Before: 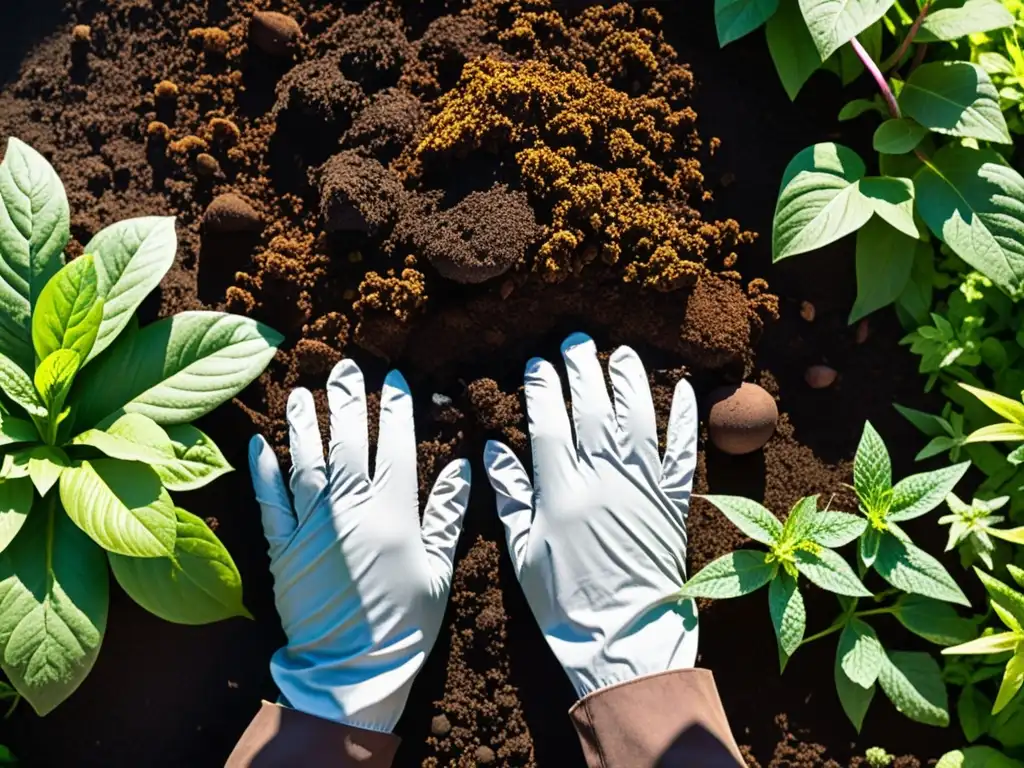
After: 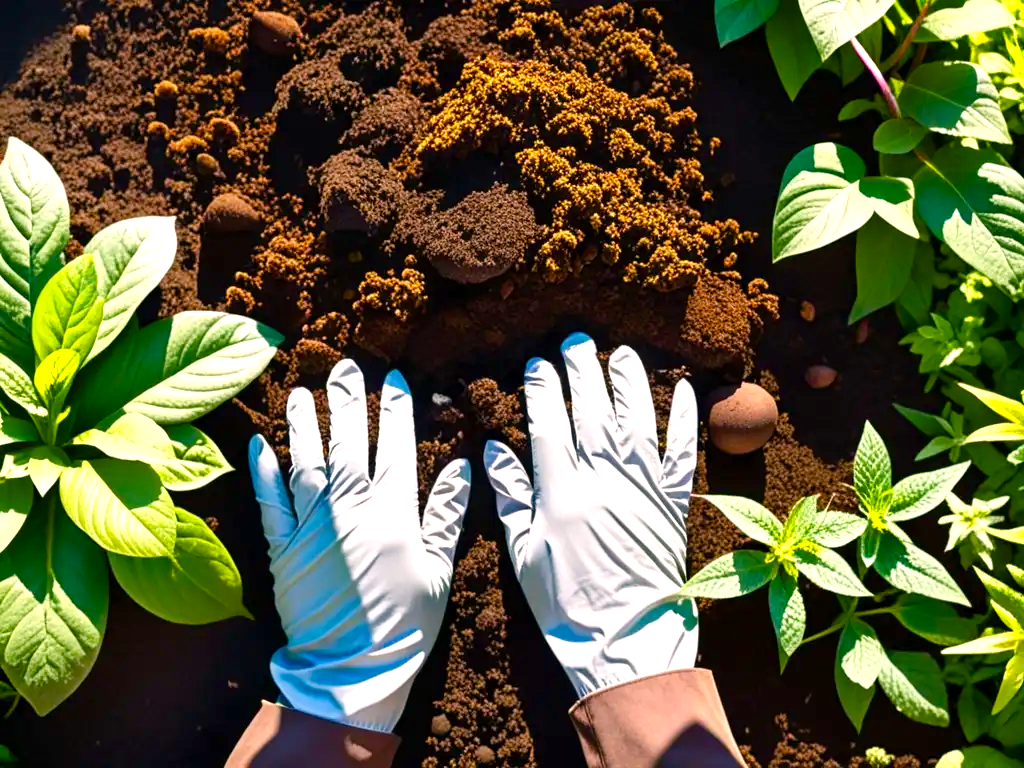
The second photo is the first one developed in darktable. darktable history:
color correction: highlights a* 7.76, highlights b* 3.95
exposure: black level correction 0.001, exposure 0.499 EV, compensate highlight preservation false
color balance rgb: perceptual saturation grading › global saturation 20%, perceptual saturation grading › highlights -25.788%, perceptual saturation grading › shadows 24.644%, global vibrance 30.015%
